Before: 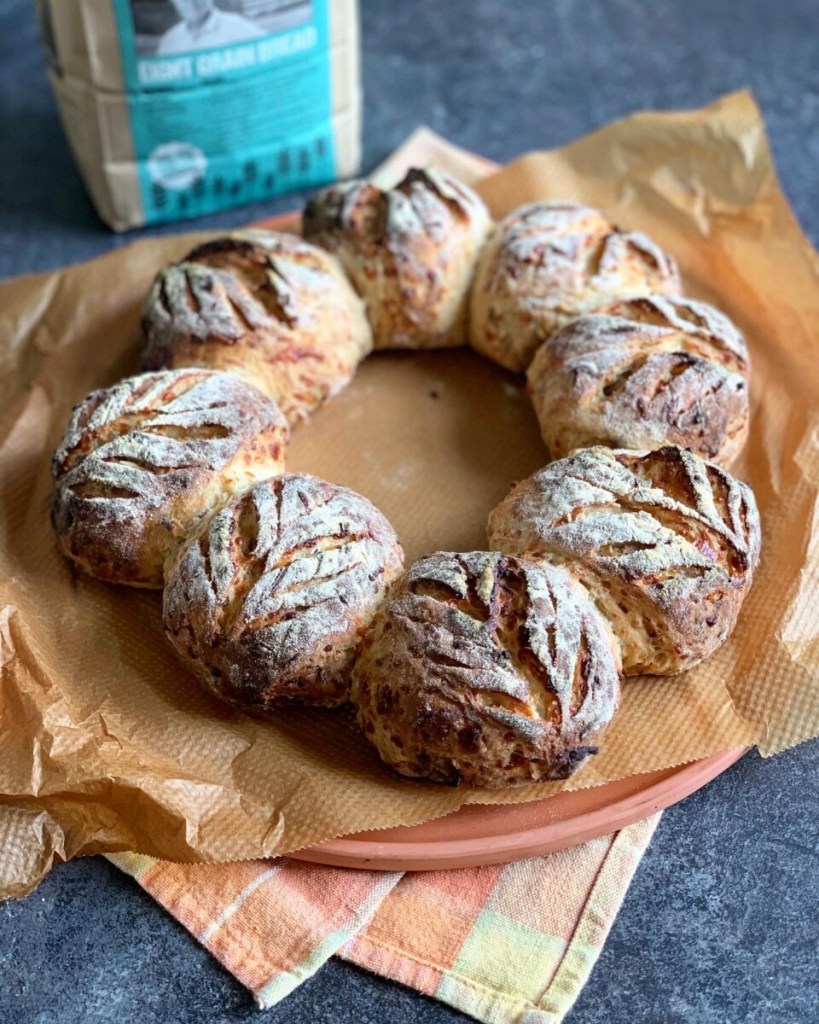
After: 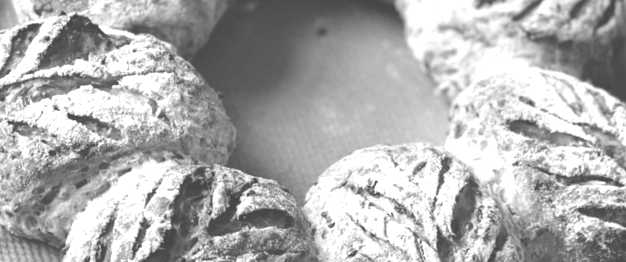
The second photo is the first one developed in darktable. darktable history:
exposure: black level correction 0.001, exposure 0.5 EV, compensate exposure bias true, compensate highlight preservation false
rgb curve: curves: ch0 [(0, 0.186) (0.314, 0.284) (0.576, 0.466) (0.805, 0.691) (0.936, 0.886)]; ch1 [(0, 0.186) (0.314, 0.284) (0.581, 0.534) (0.771, 0.746) (0.936, 0.958)]; ch2 [(0, 0.216) (0.275, 0.39) (1, 1)], mode RGB, independent channels, compensate middle gray true, preserve colors none
monochrome: on, module defaults
crop and rotate: angle 16.12°, top 30.835%, bottom 35.653%
contrast brightness saturation: brightness 0.18, saturation -0.5
